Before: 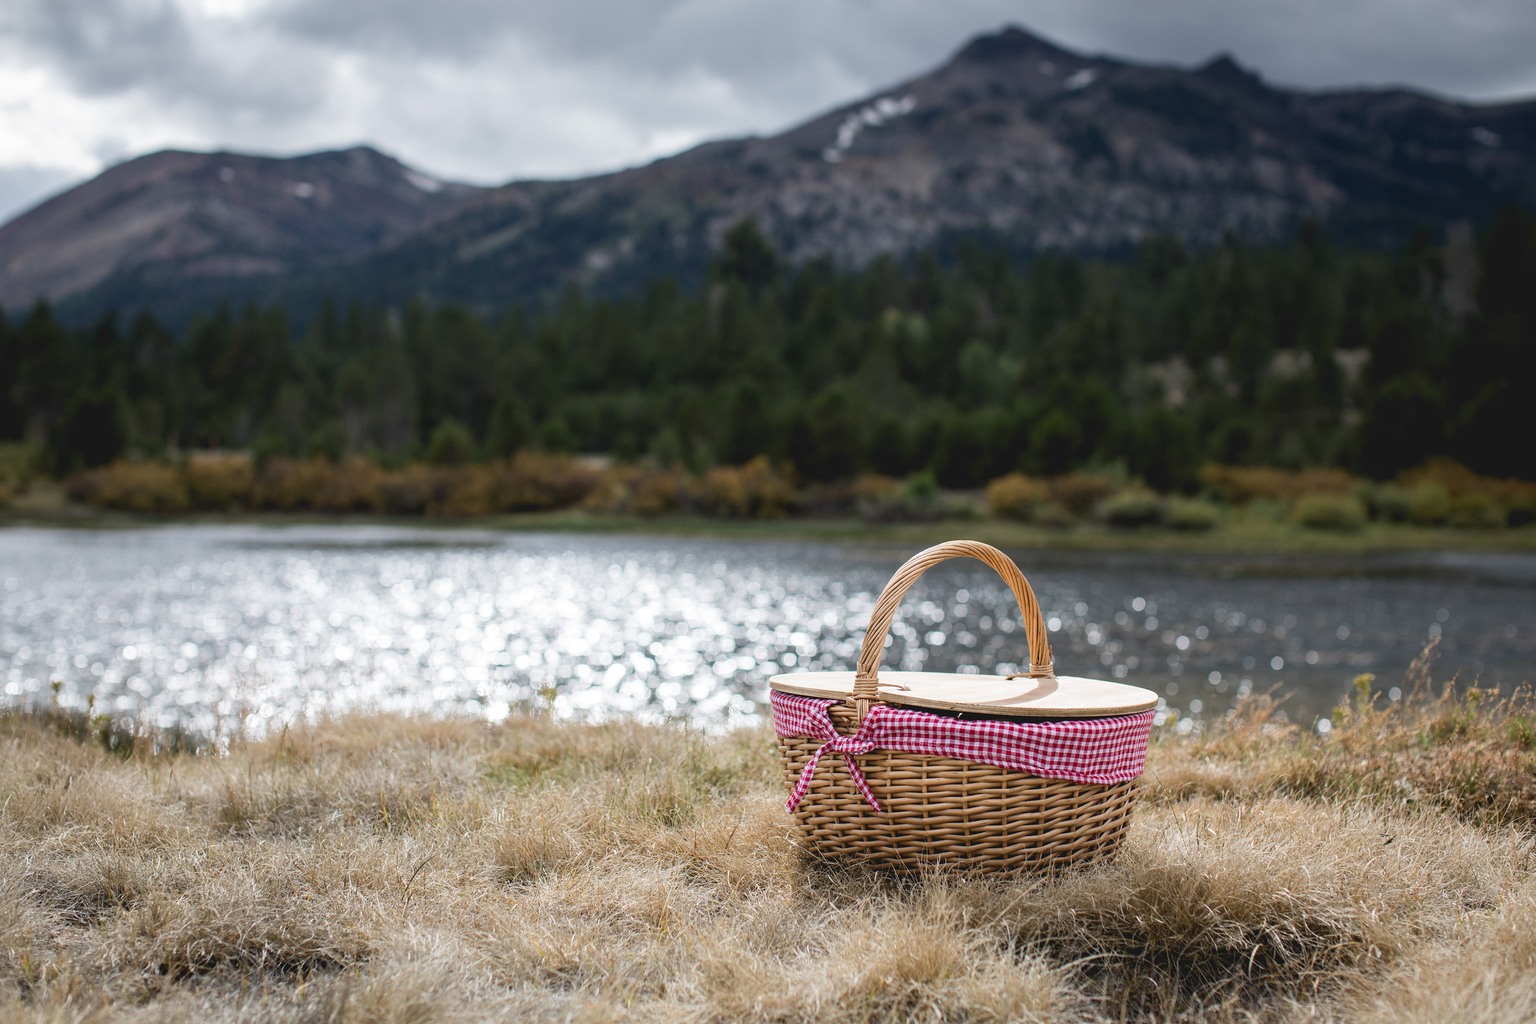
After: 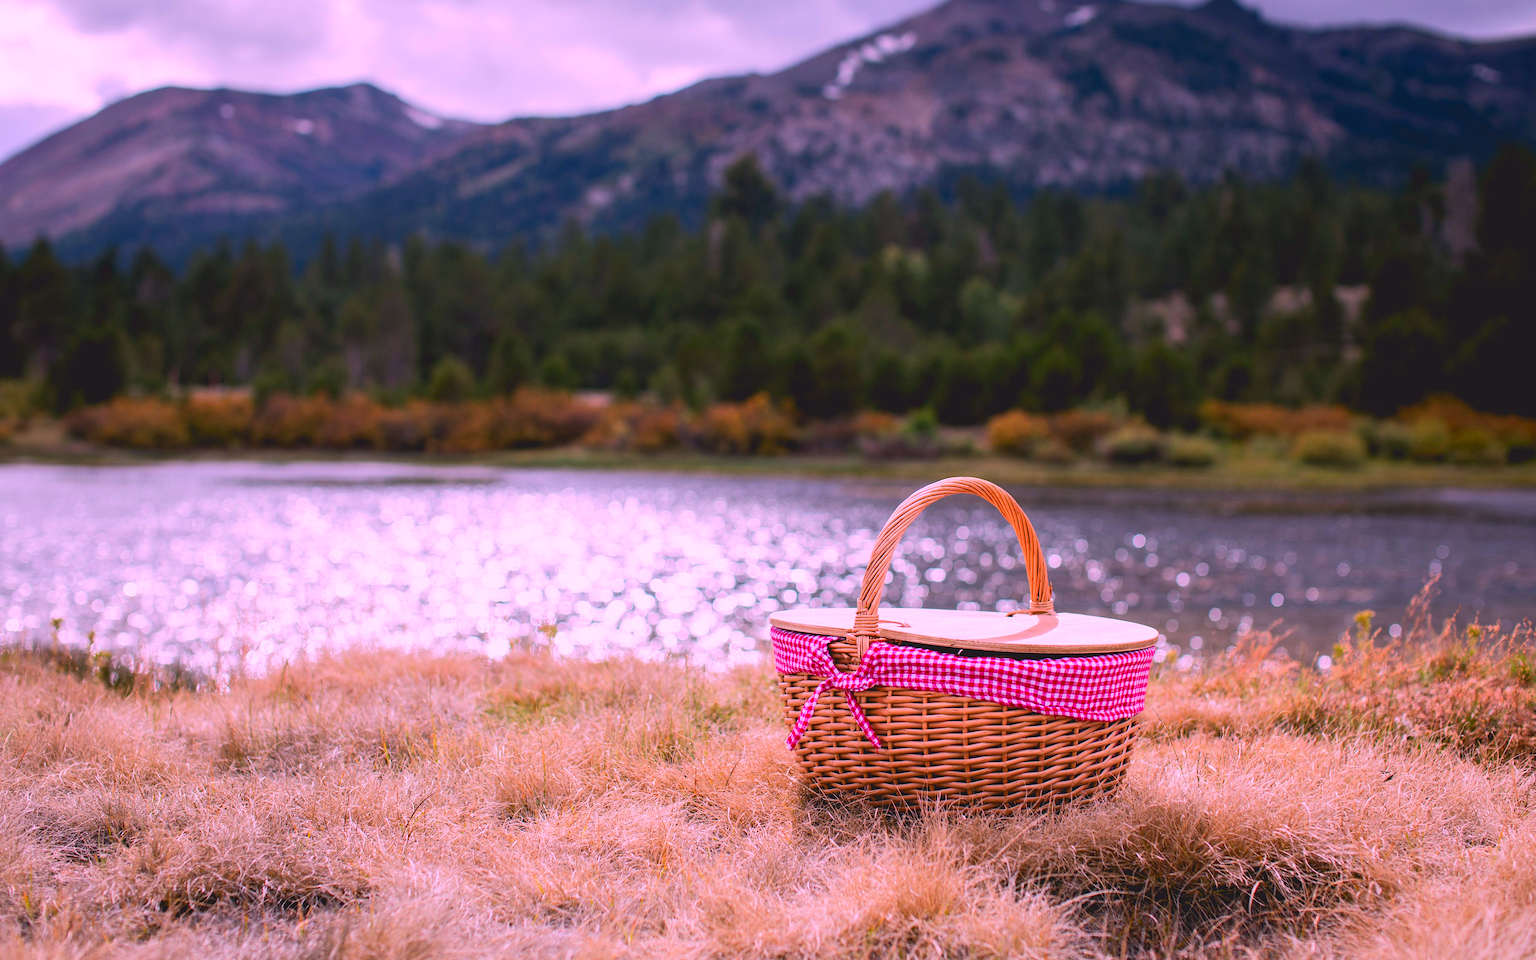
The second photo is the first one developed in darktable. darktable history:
crop and rotate: top 6.25%
color correction: highlights a* 19.5, highlights b* -11.53, saturation 1.69
base curve: curves: ch0 [(0, 0) (0.262, 0.32) (0.722, 0.705) (1, 1)]
